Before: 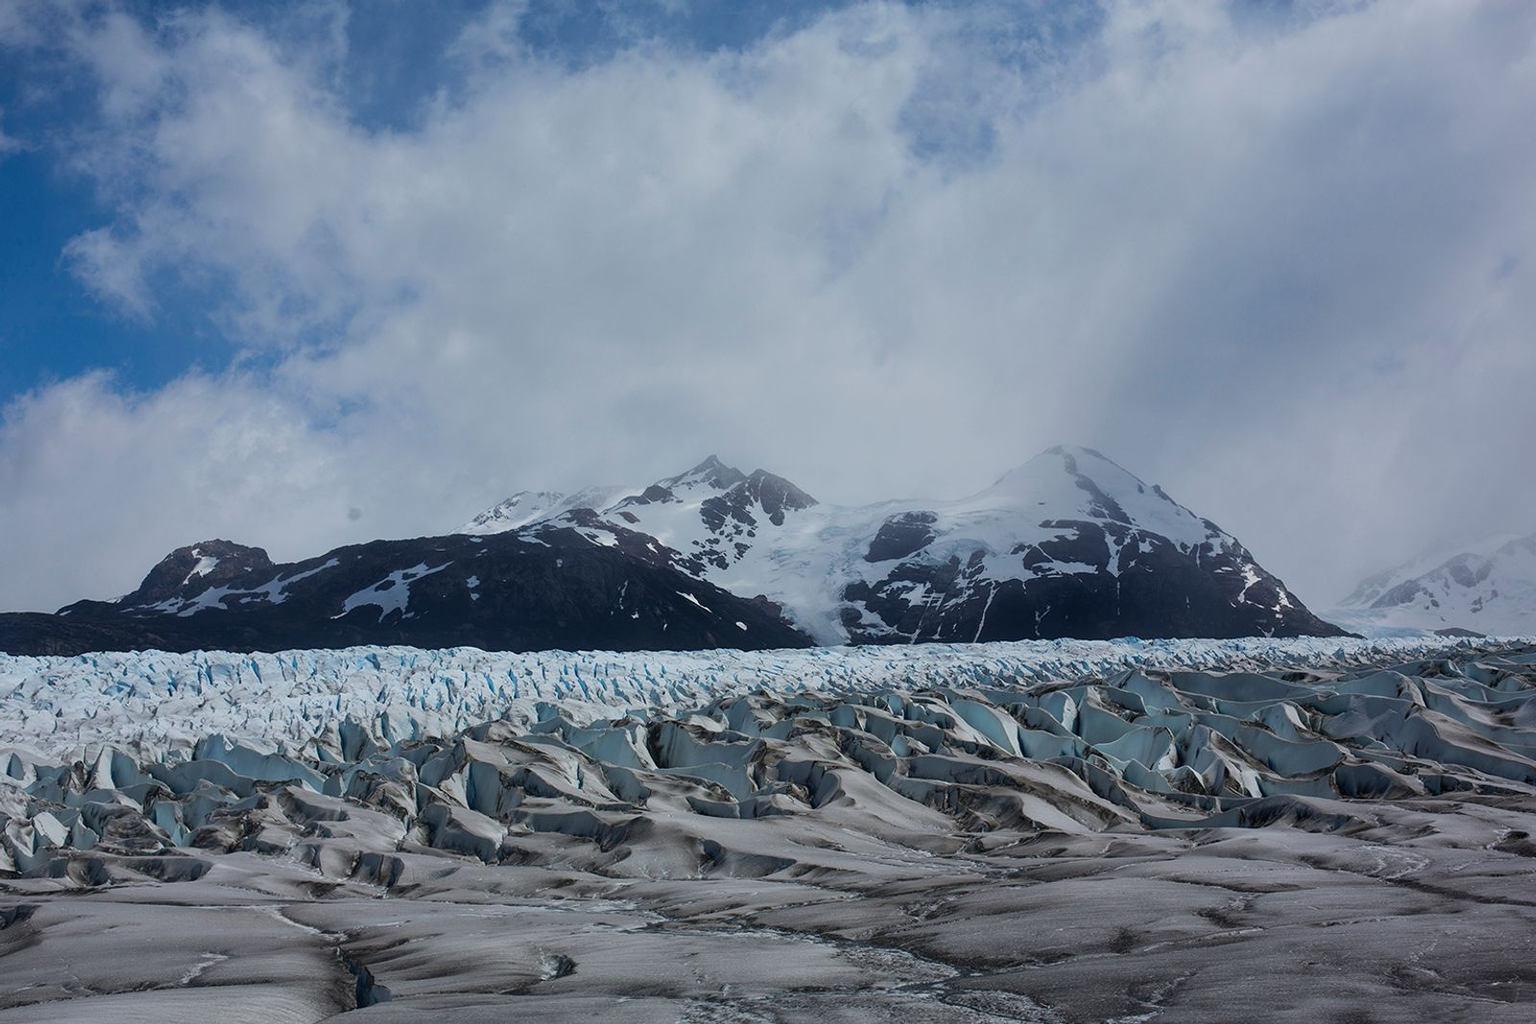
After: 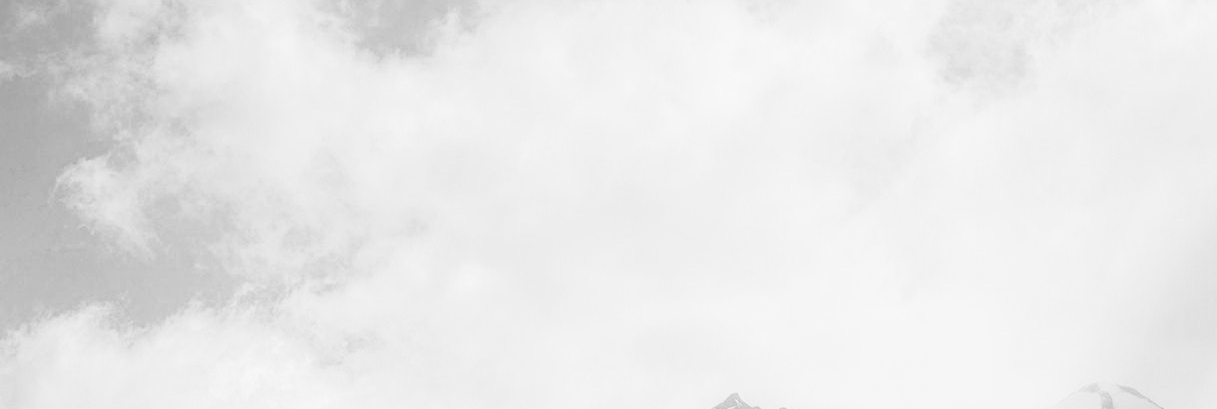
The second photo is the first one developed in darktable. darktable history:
exposure: exposure 0.601 EV, compensate exposure bias true, compensate highlight preservation false
crop: left 0.544%, top 7.634%, right 23.368%, bottom 54.027%
color calibration: output gray [0.253, 0.26, 0.487, 0], x 0.37, y 0.382, temperature 4314.41 K
contrast brightness saturation: saturation -0.029
base curve: curves: ch0 [(0, 0) (0.028, 0.03) (0.121, 0.232) (0.46, 0.748) (0.859, 0.968) (1, 1)], preserve colors none
